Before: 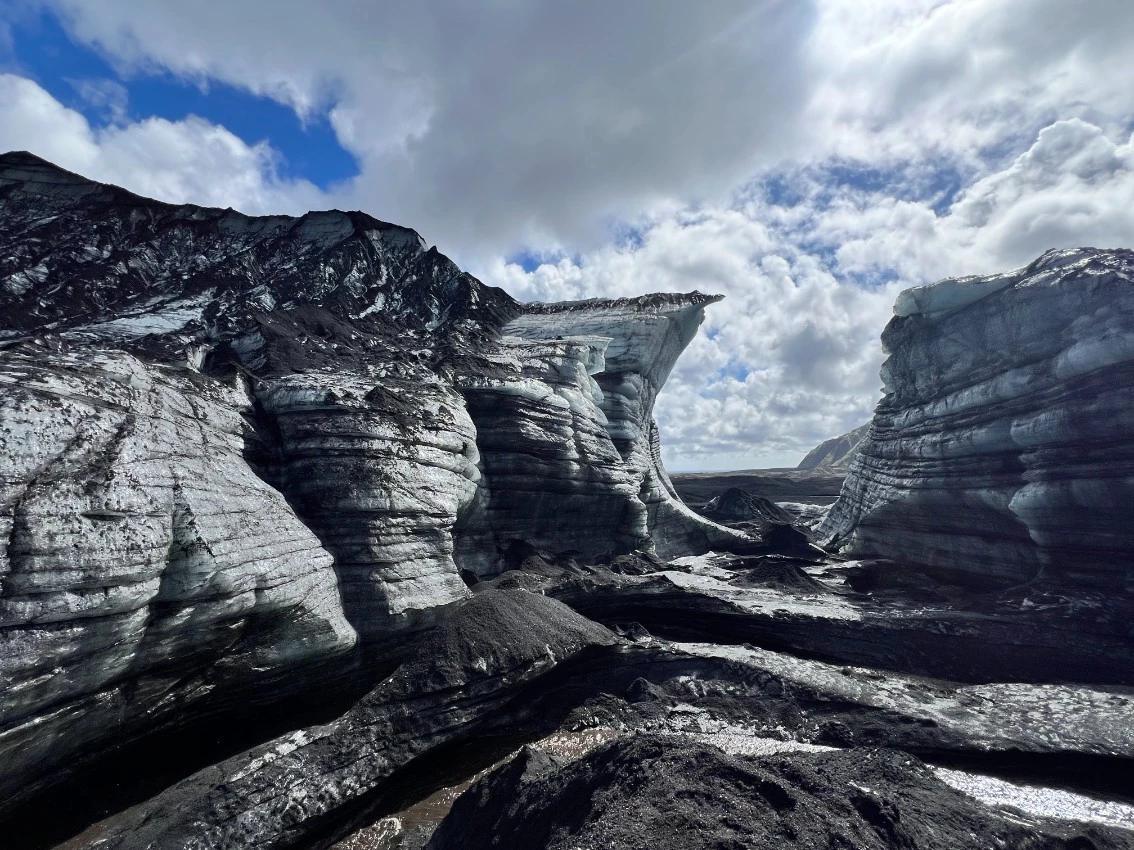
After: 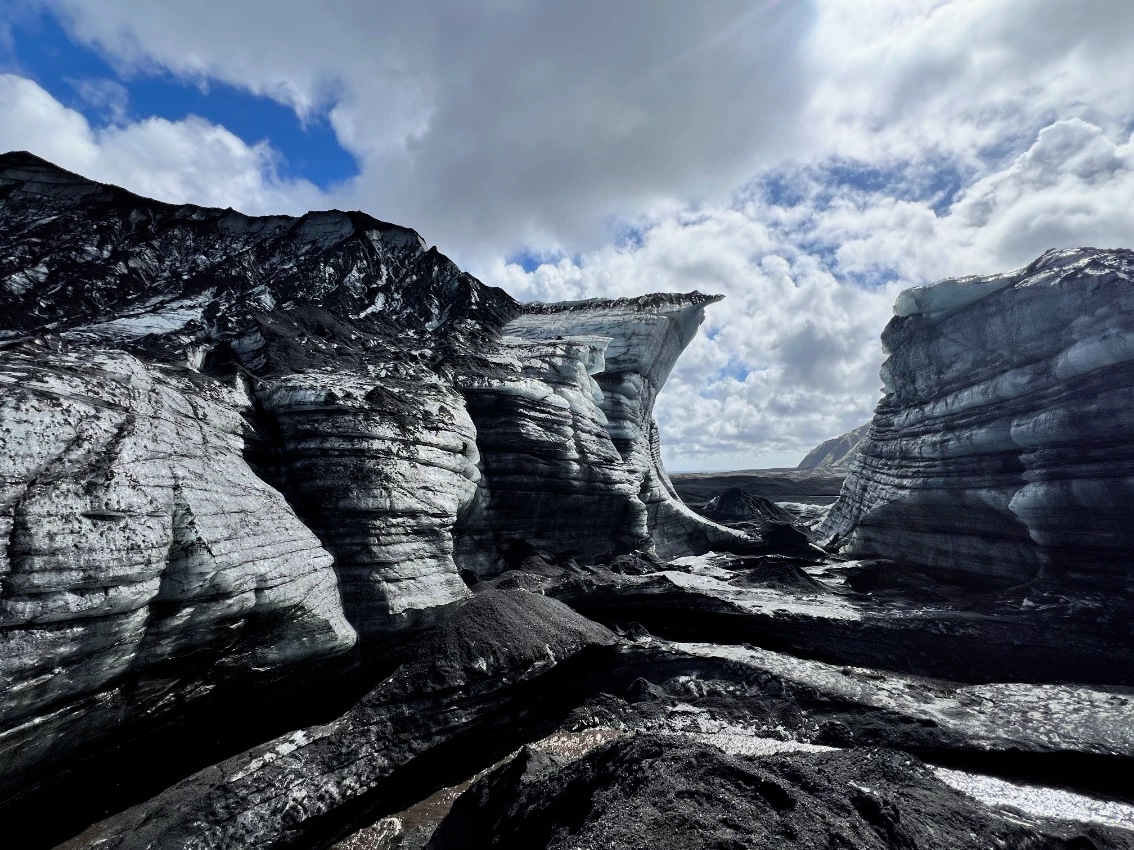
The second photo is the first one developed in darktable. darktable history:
filmic rgb: black relative exposure -12.06 EV, white relative exposure 2.81 EV, target black luminance 0%, hardness 8.05, latitude 71.2%, contrast 1.137, highlights saturation mix 11.18%, shadows ↔ highlights balance -0.388%
